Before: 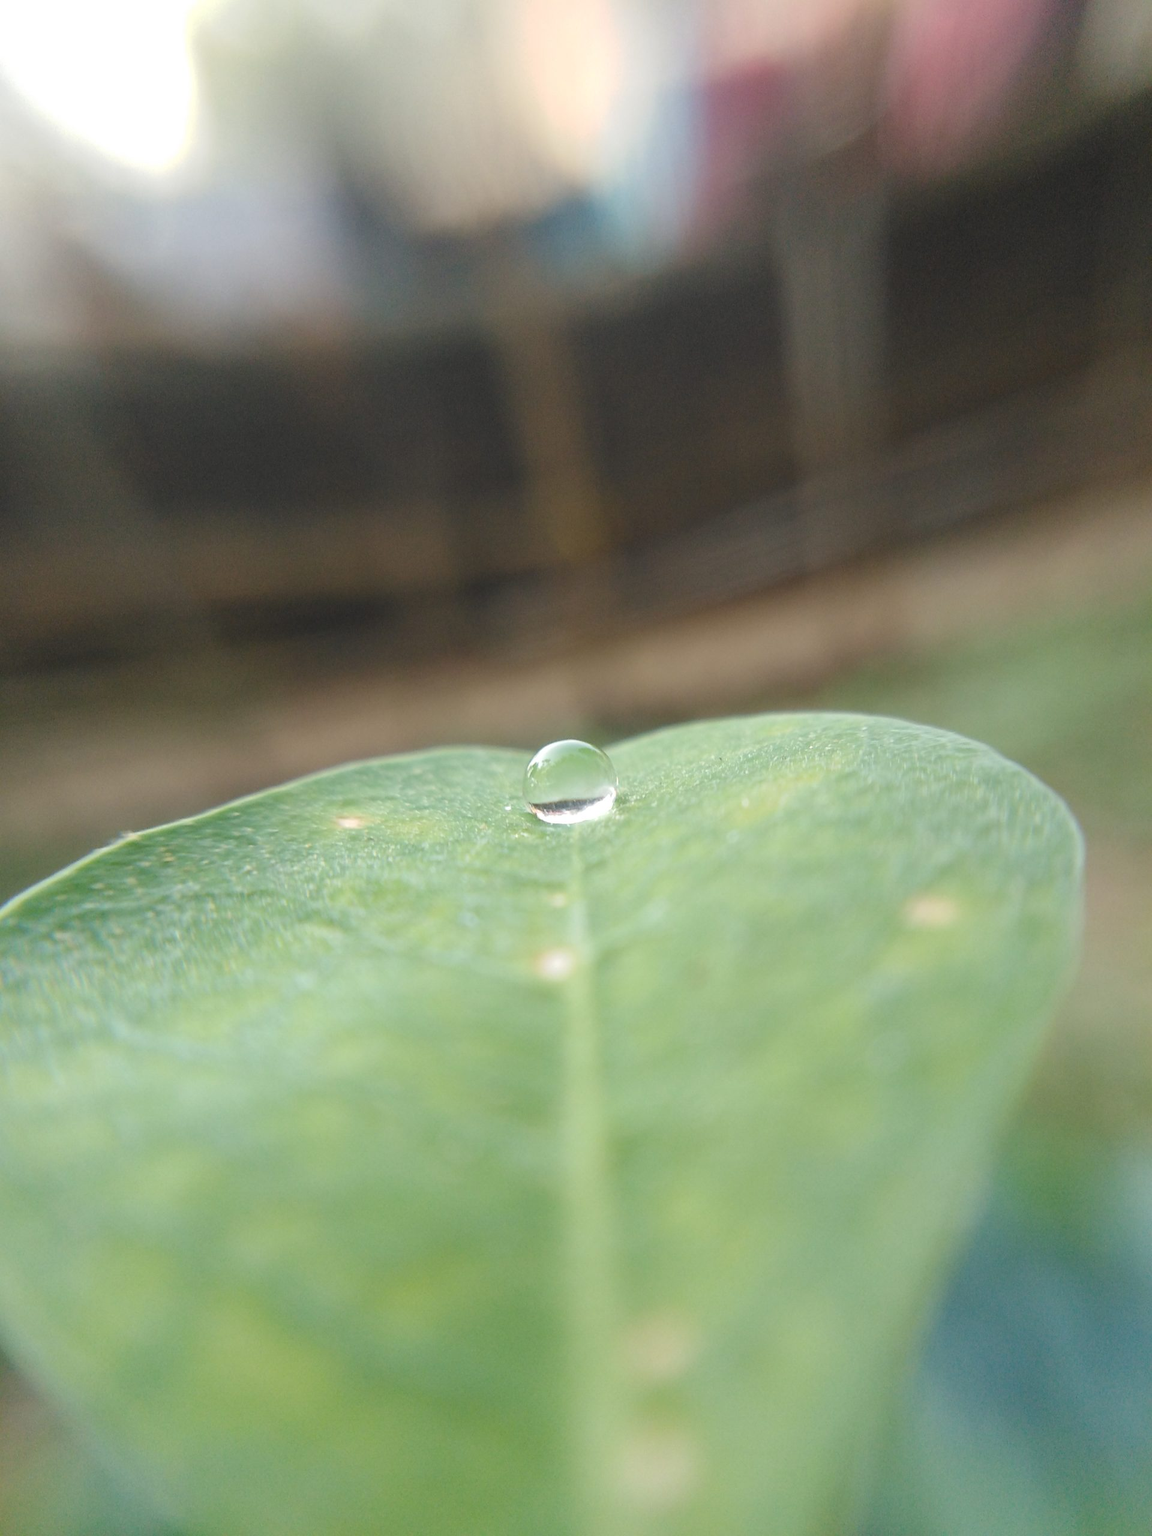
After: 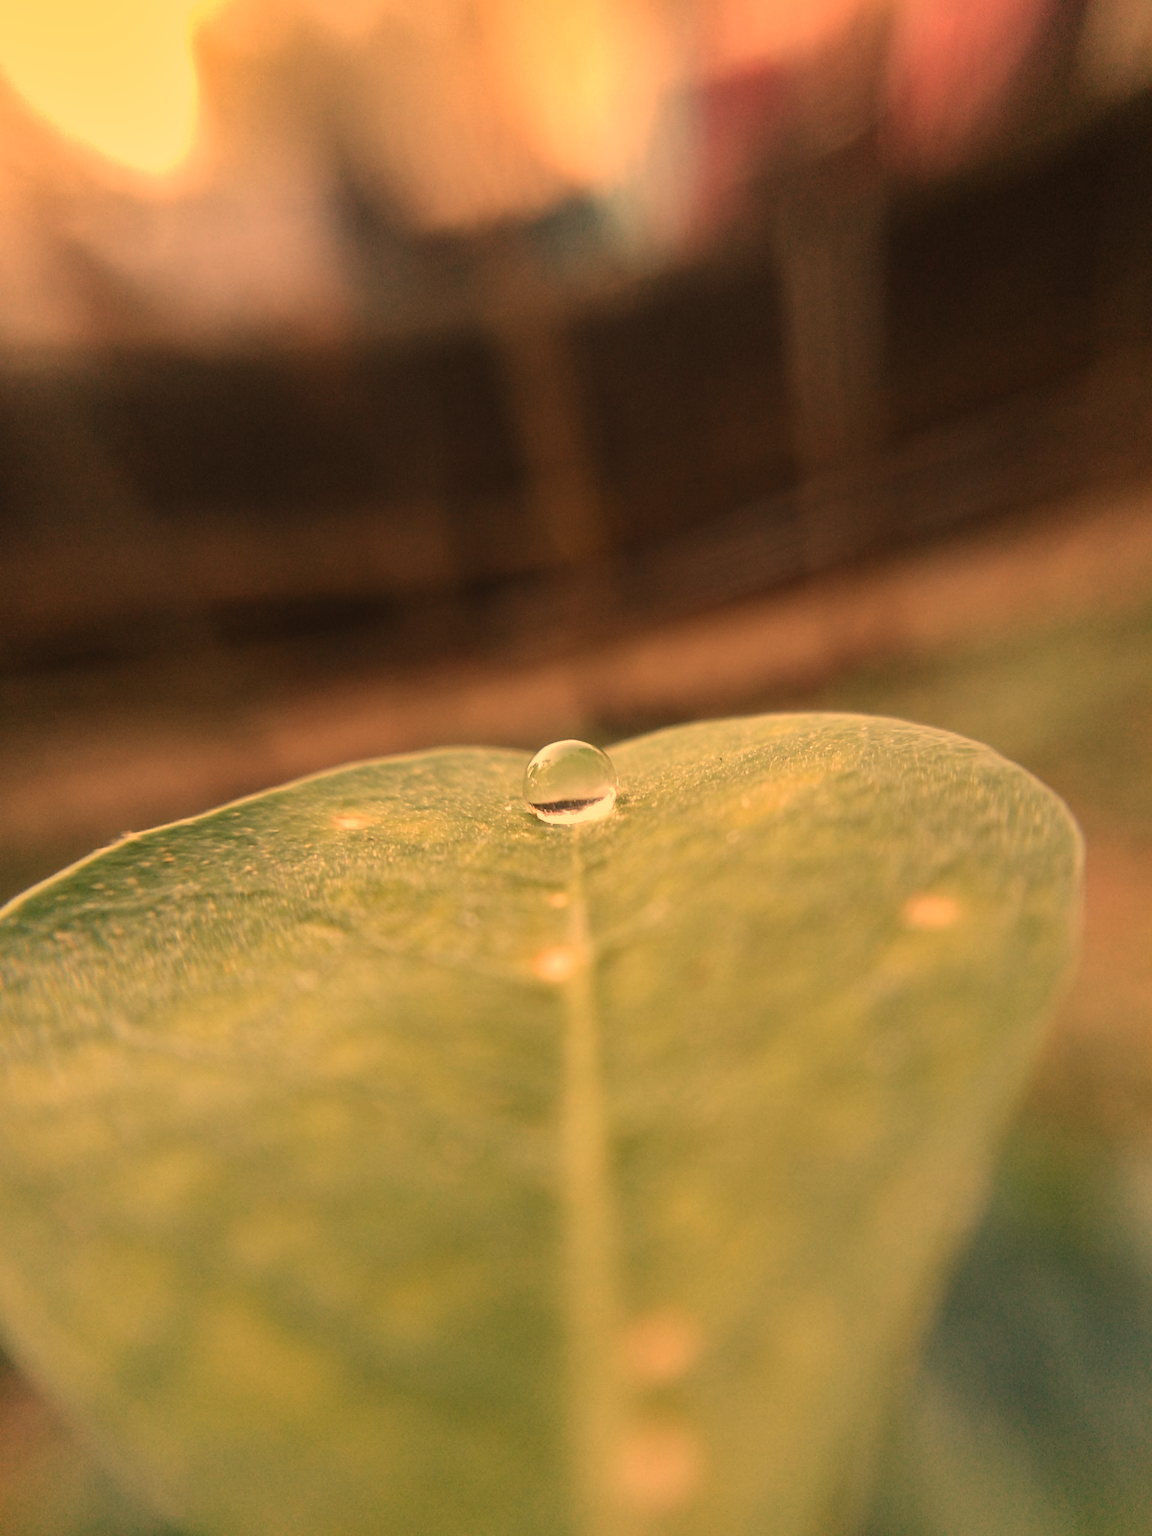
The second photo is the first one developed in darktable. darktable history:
white balance: red 1.467, blue 0.684
shadows and highlights: shadows 5, soften with gaussian
tone equalizer: -8 EV -0.75 EV, -7 EV -0.7 EV, -6 EV -0.6 EV, -5 EV -0.4 EV, -3 EV 0.4 EV, -2 EV 0.6 EV, -1 EV 0.7 EV, +0 EV 0.75 EV, edges refinement/feathering 500, mask exposure compensation -1.57 EV, preserve details no
exposure: exposure -1 EV, compensate highlight preservation false
